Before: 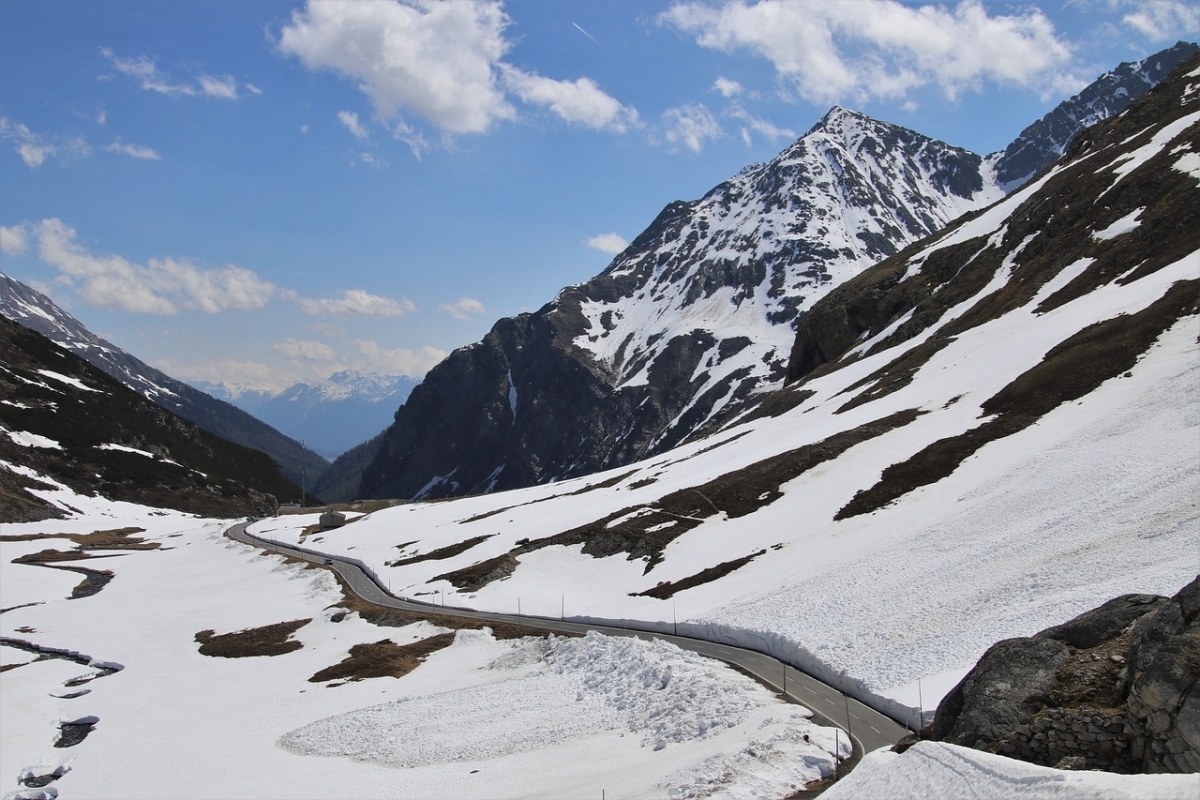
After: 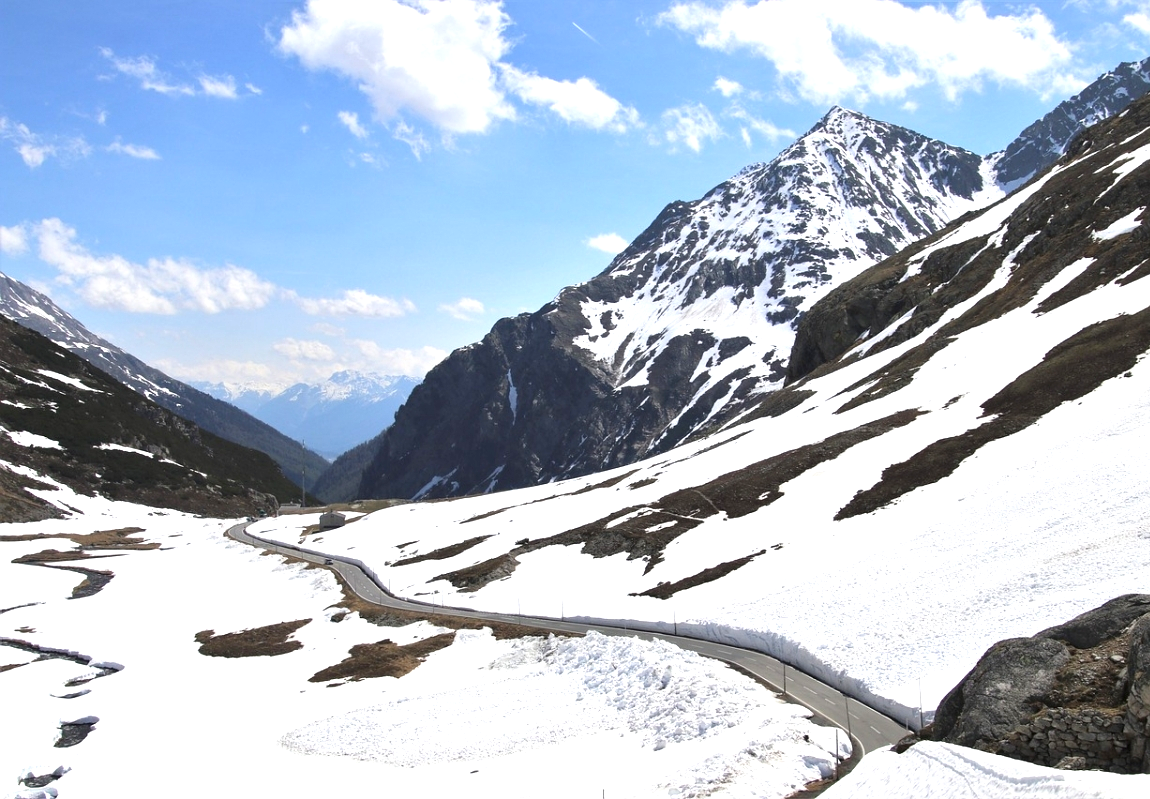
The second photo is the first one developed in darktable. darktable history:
crop: right 4.126%, bottom 0.031%
exposure: exposure 1 EV, compensate highlight preservation false
